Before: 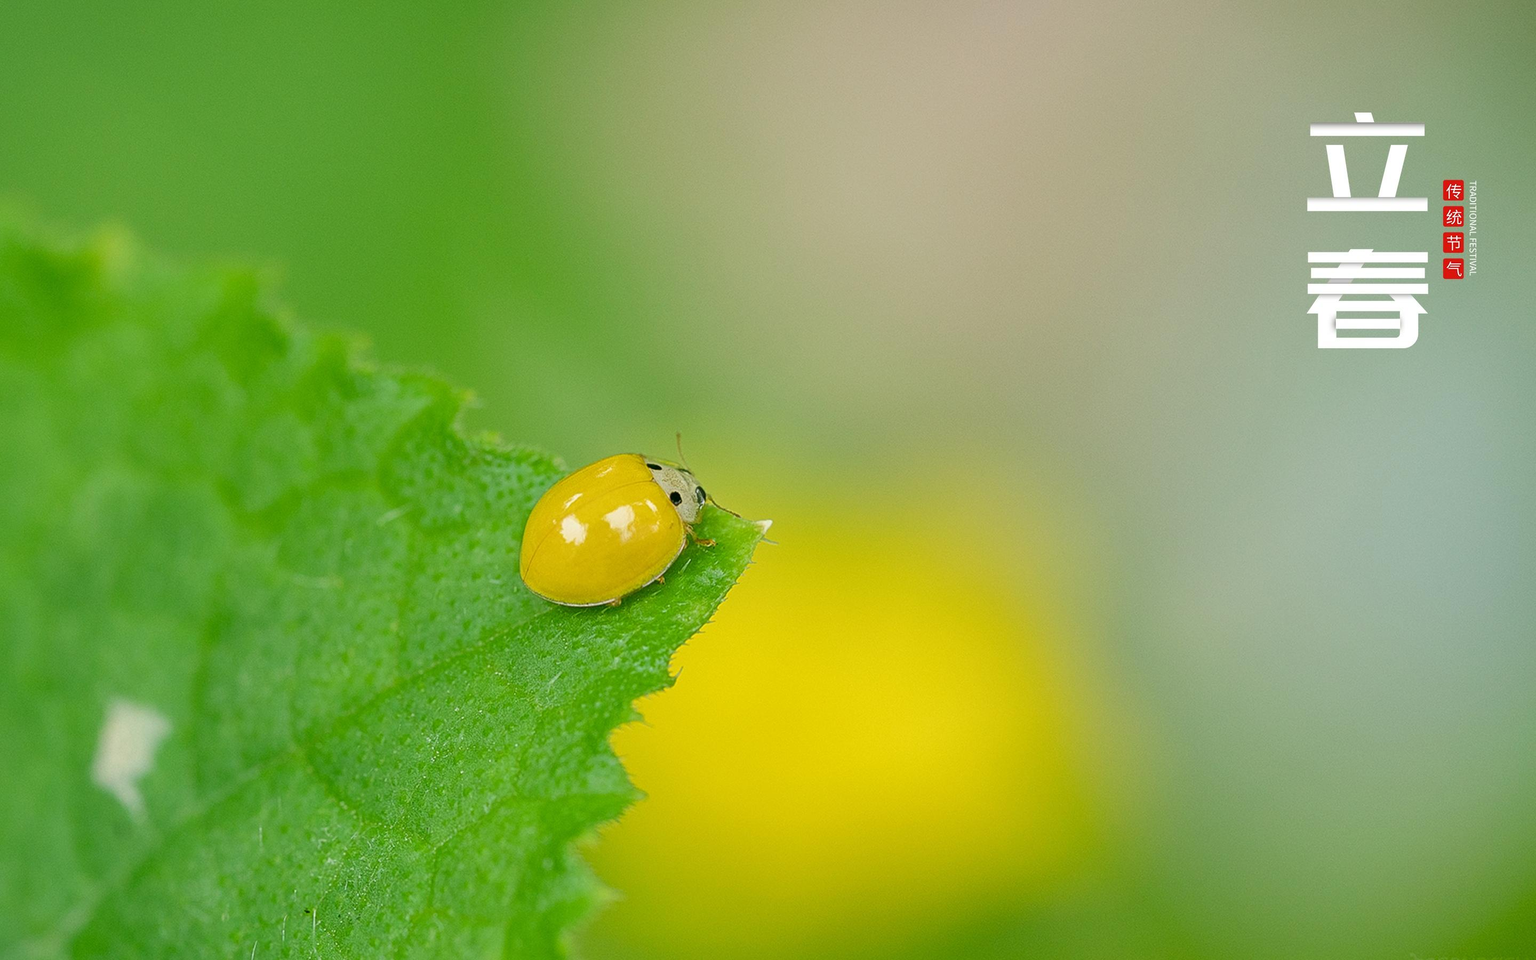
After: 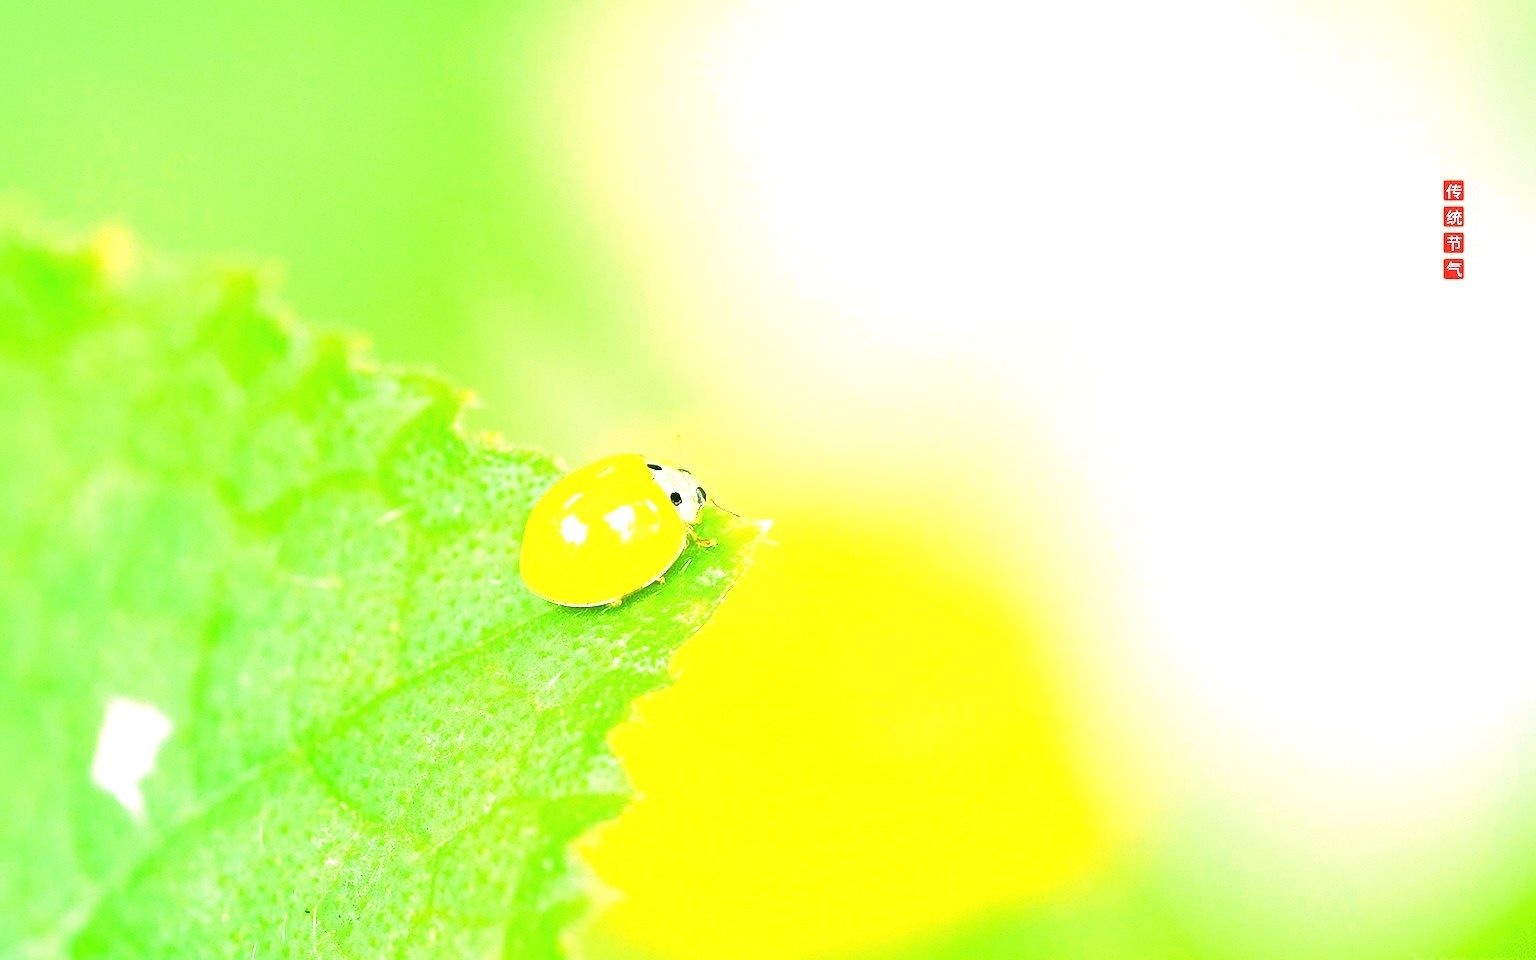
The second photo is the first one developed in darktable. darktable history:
tone equalizer: -8 EV -0.456 EV, -7 EV -0.366 EV, -6 EV -0.306 EV, -5 EV -0.237 EV, -3 EV 0.241 EV, -2 EV 0.322 EV, -1 EV 0.367 EV, +0 EV 0.4 EV
exposure: black level correction 0, exposure 1.755 EV, compensate highlight preservation false
